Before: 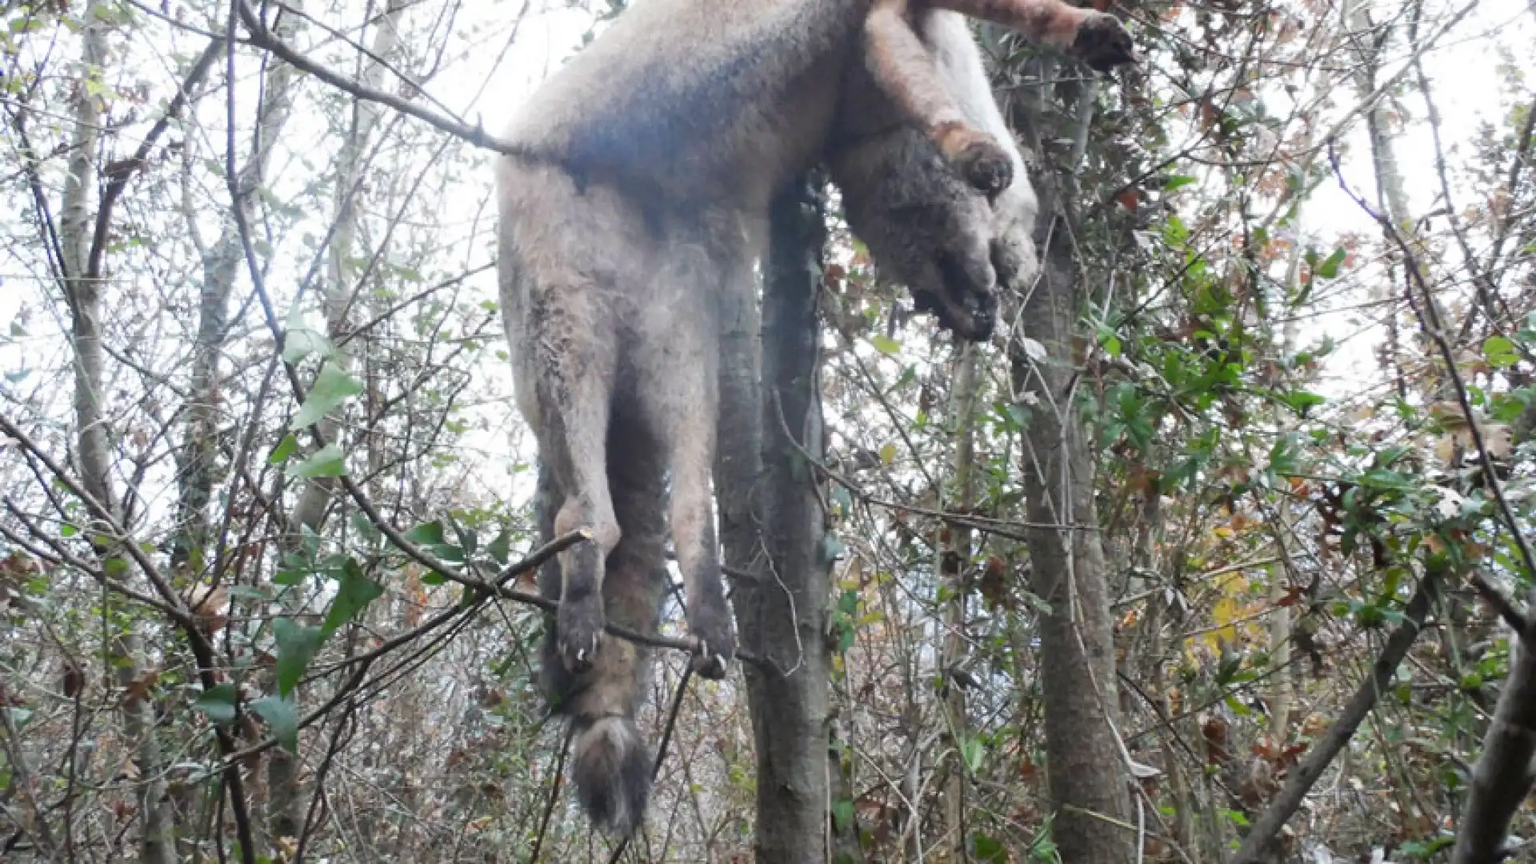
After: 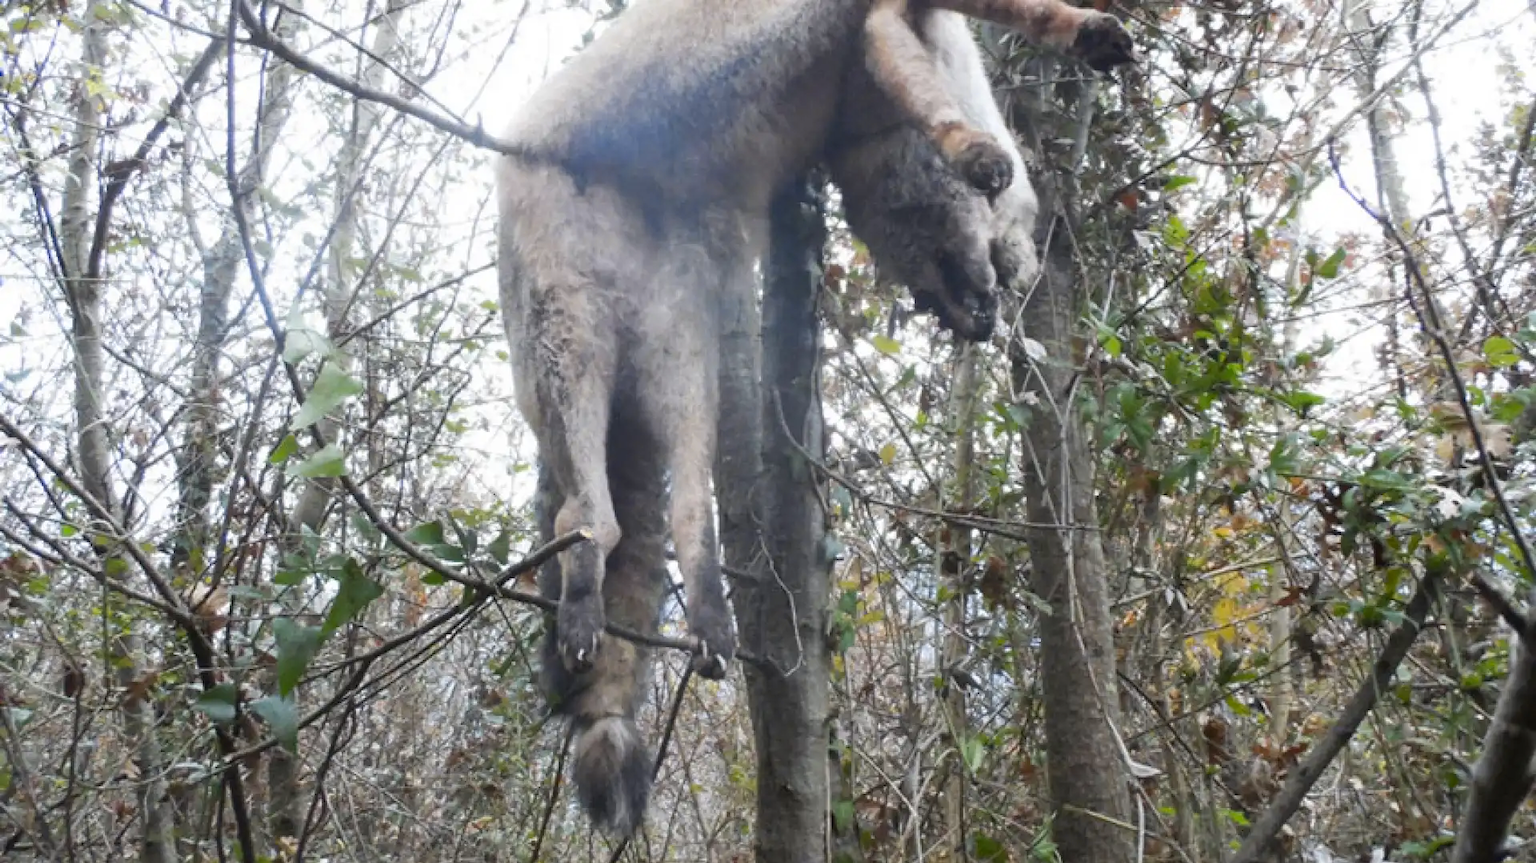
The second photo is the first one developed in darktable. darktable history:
crop: bottom 0.071%
color contrast: green-magenta contrast 0.8, blue-yellow contrast 1.1, unbound 0
